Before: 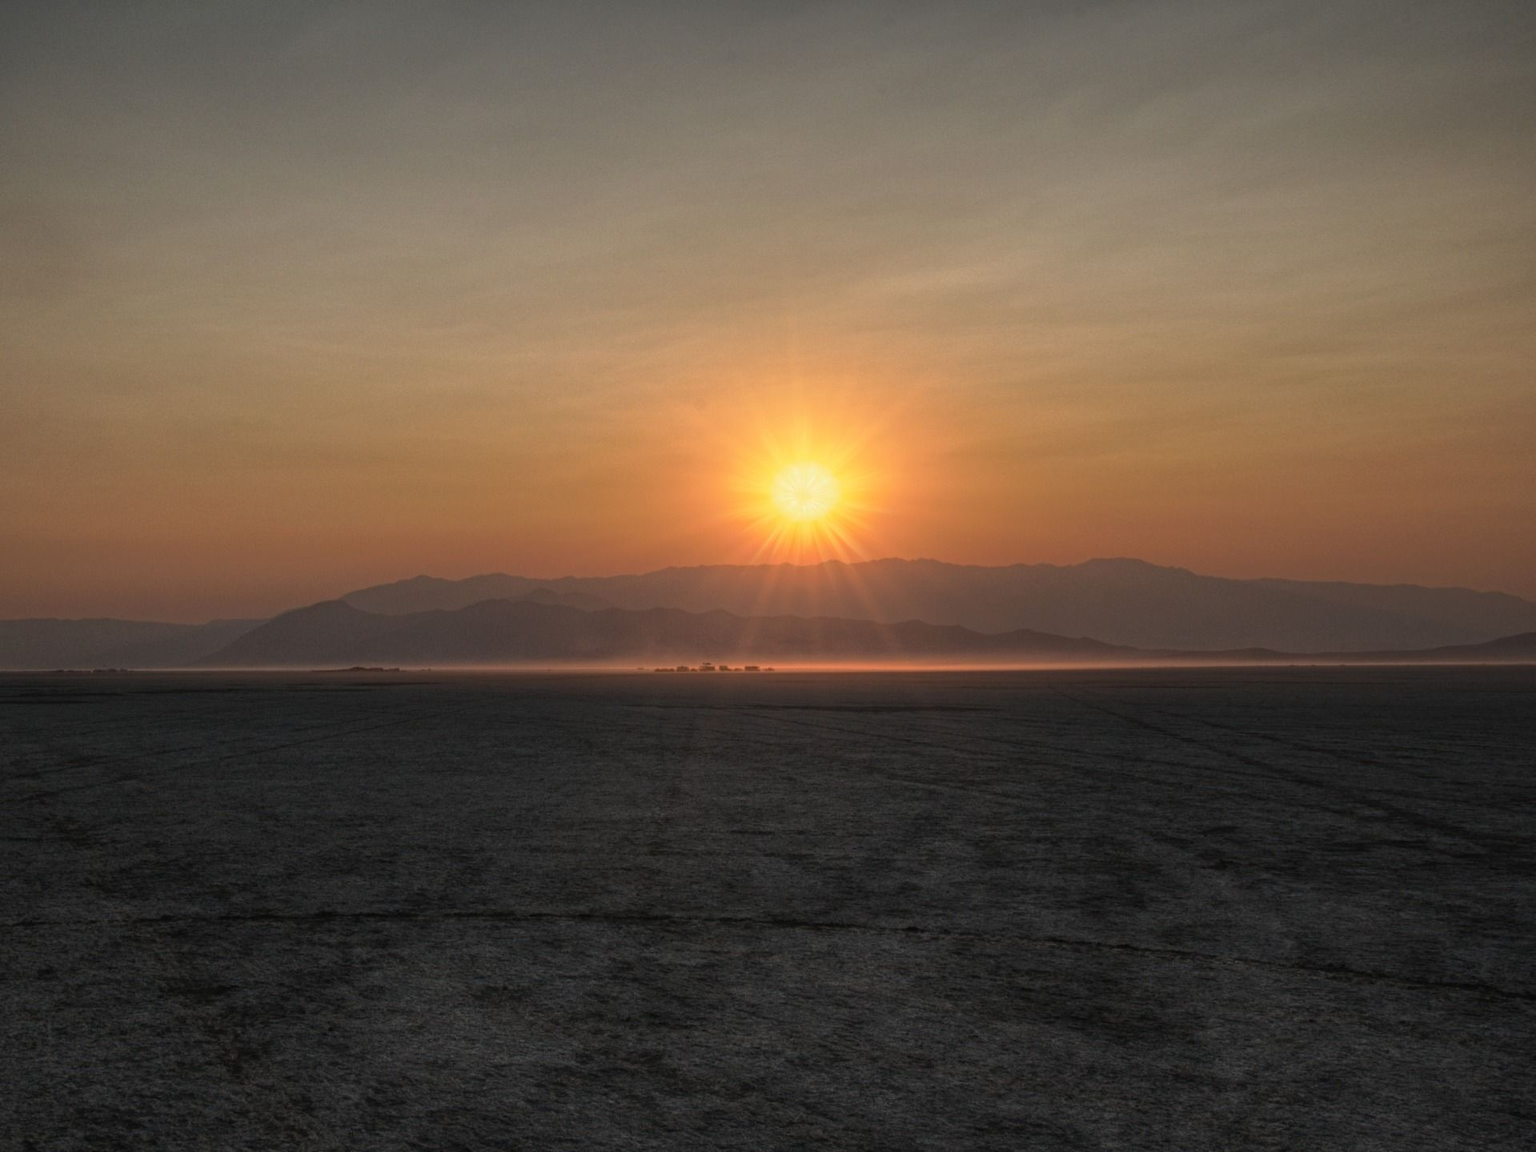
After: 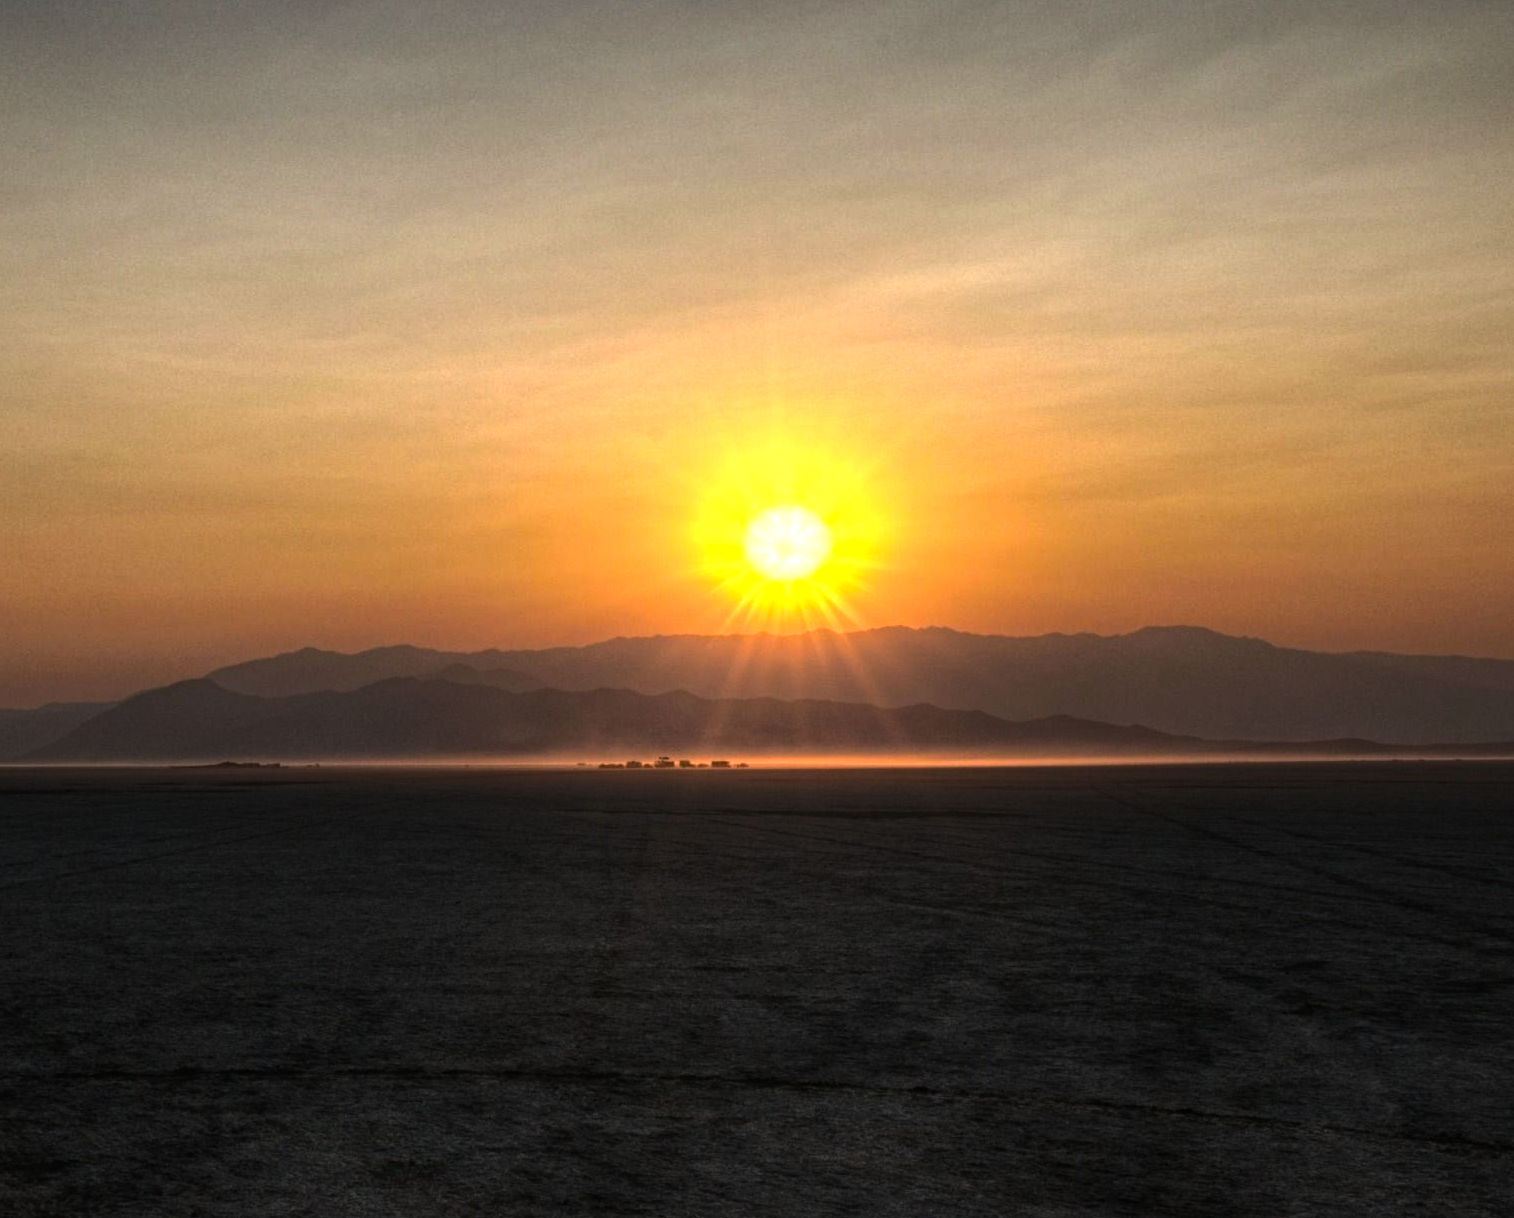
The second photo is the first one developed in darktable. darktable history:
crop: left 11.454%, top 4.956%, right 9.602%, bottom 10.335%
tone equalizer: -8 EV -0.752 EV, -7 EV -0.689 EV, -6 EV -0.564 EV, -5 EV -0.368 EV, -3 EV 0.385 EV, -2 EV 0.6 EV, -1 EV 0.701 EV, +0 EV 0.762 EV, edges refinement/feathering 500, mask exposure compensation -1.57 EV, preserve details no
contrast brightness saturation: saturation -0.068
color balance rgb: power › hue 328.64°, perceptual saturation grading › global saturation 25.722%, perceptual brilliance grading › highlights 13.648%, perceptual brilliance grading › mid-tones 8.969%, perceptual brilliance grading › shadows -17.752%
